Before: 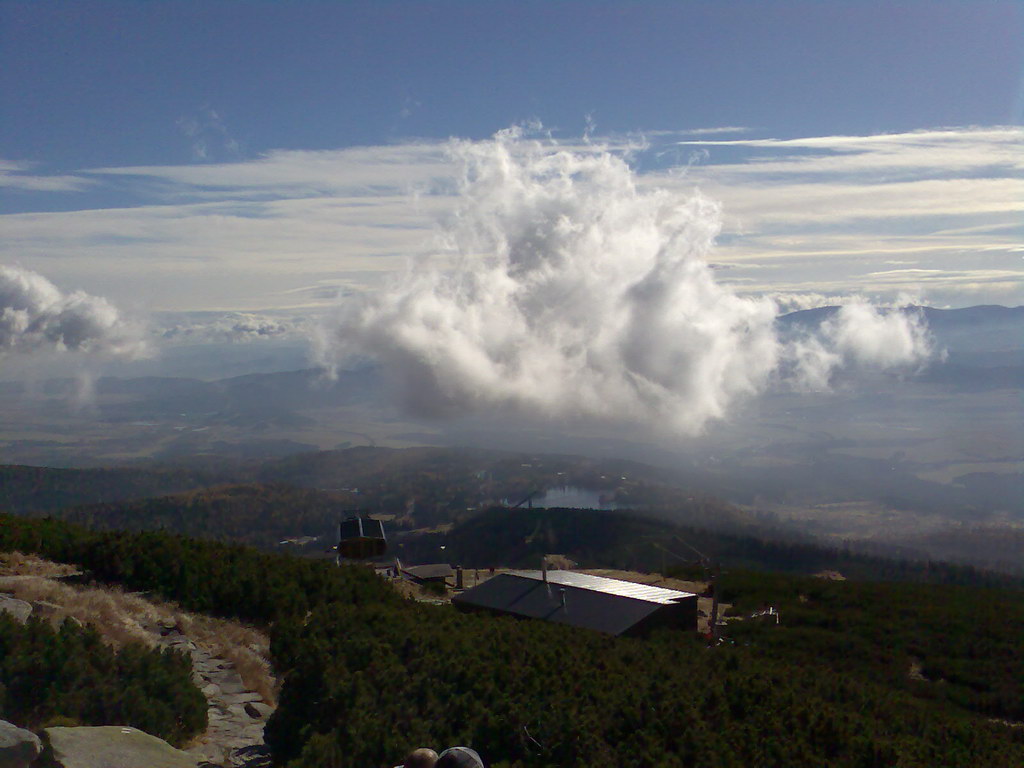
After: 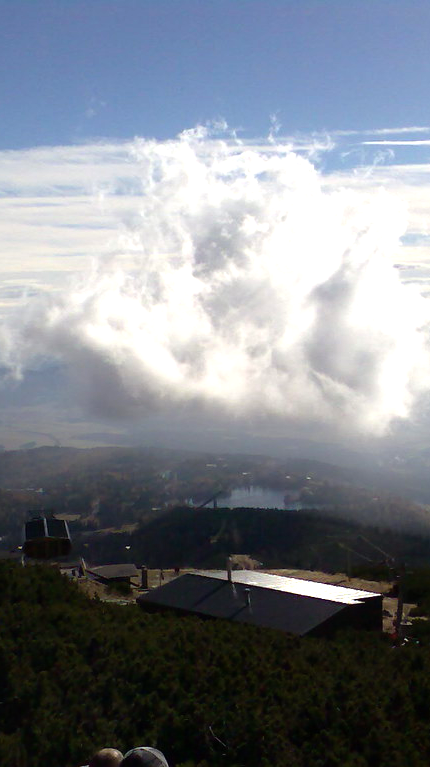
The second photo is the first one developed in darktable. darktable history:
crop: left 30.807%, right 27.141%
tone equalizer: -8 EV -0.785 EV, -7 EV -0.691 EV, -6 EV -0.588 EV, -5 EV -0.405 EV, -3 EV 0.367 EV, -2 EV 0.6 EV, -1 EV 0.699 EV, +0 EV 0.734 EV, smoothing 1
